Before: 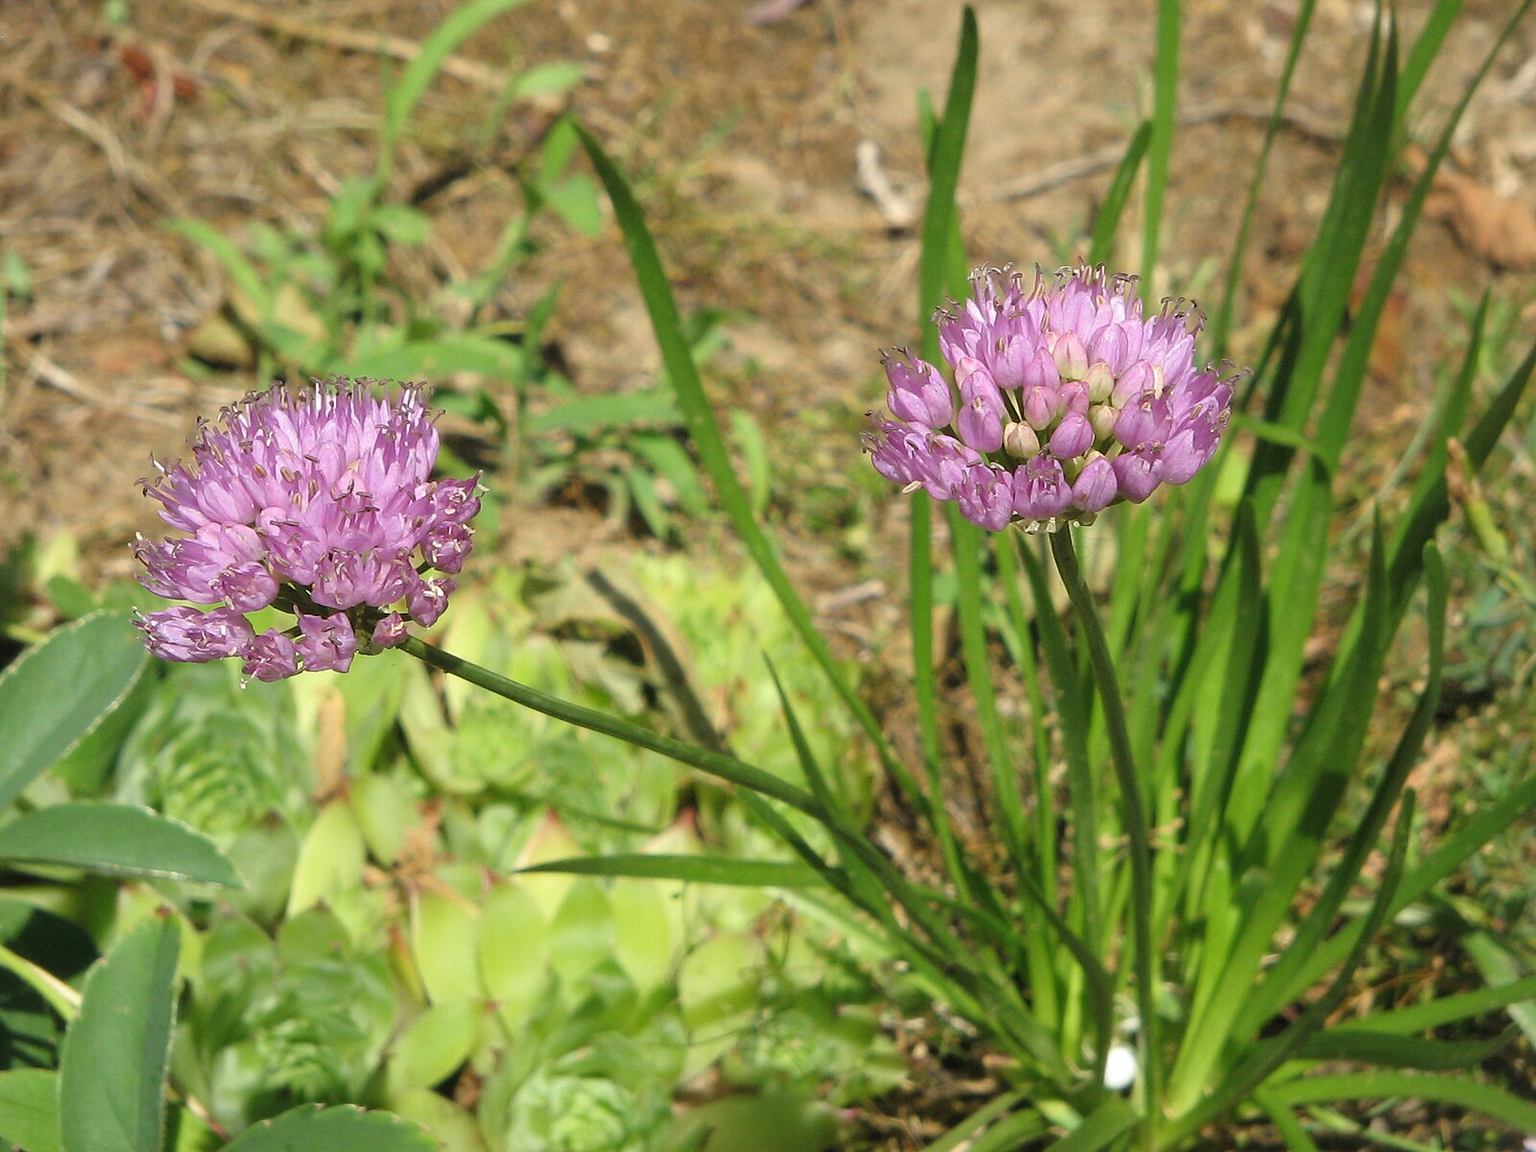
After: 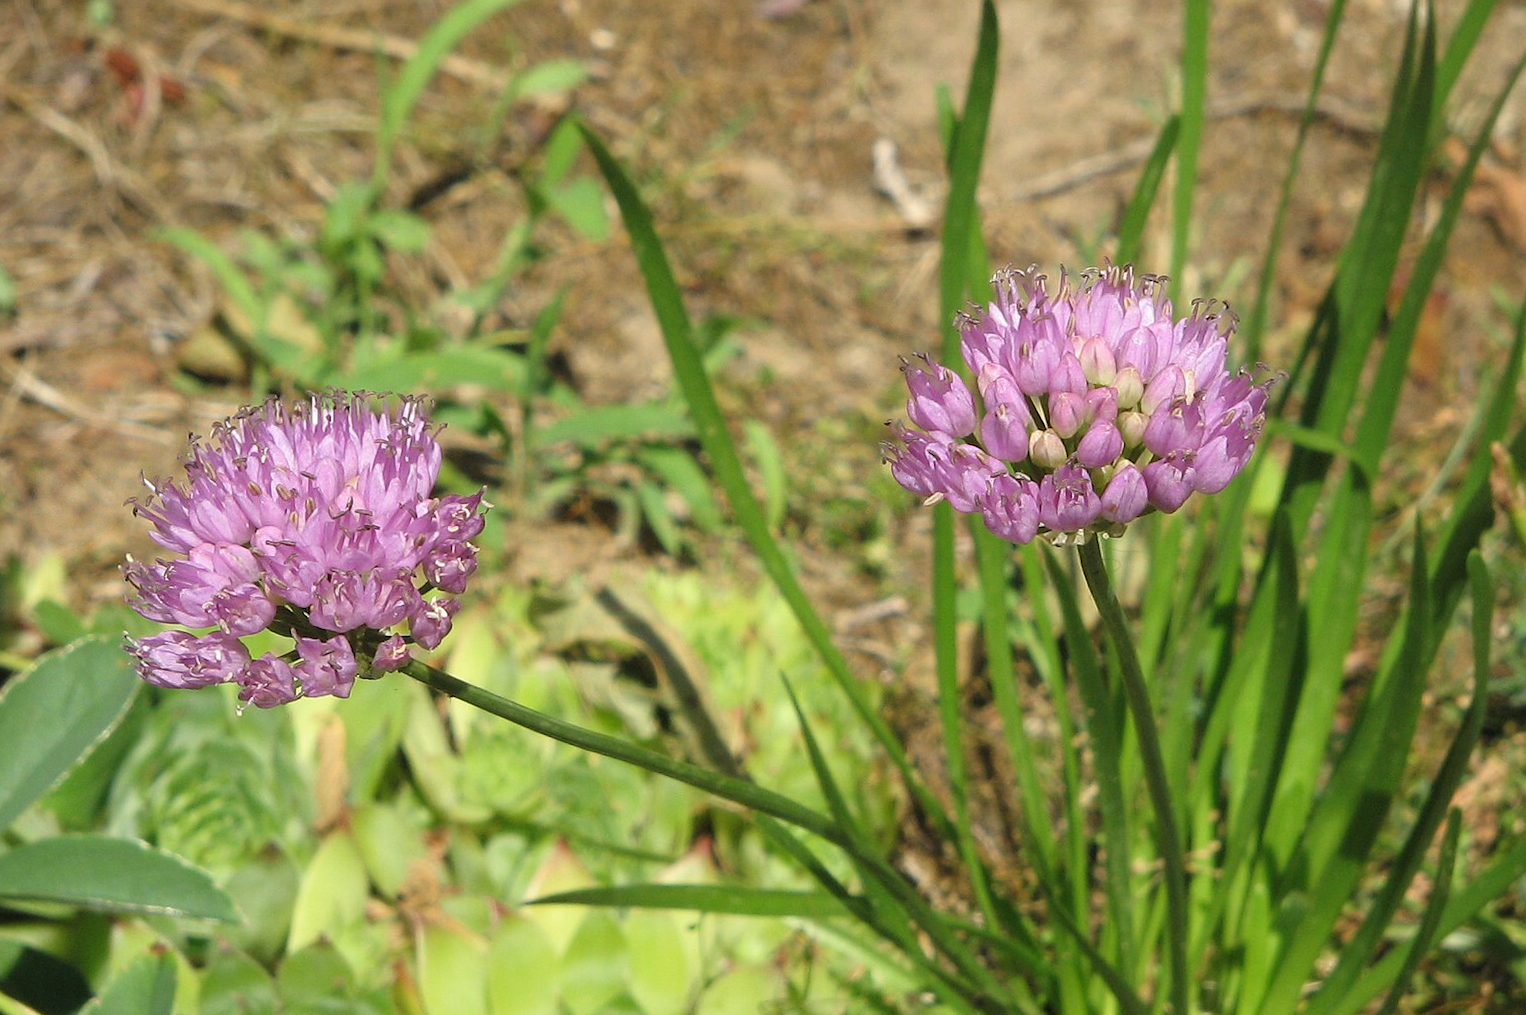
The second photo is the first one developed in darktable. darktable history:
crop and rotate: angle 0.563°, left 0.31%, right 3.044%, bottom 14.248%
